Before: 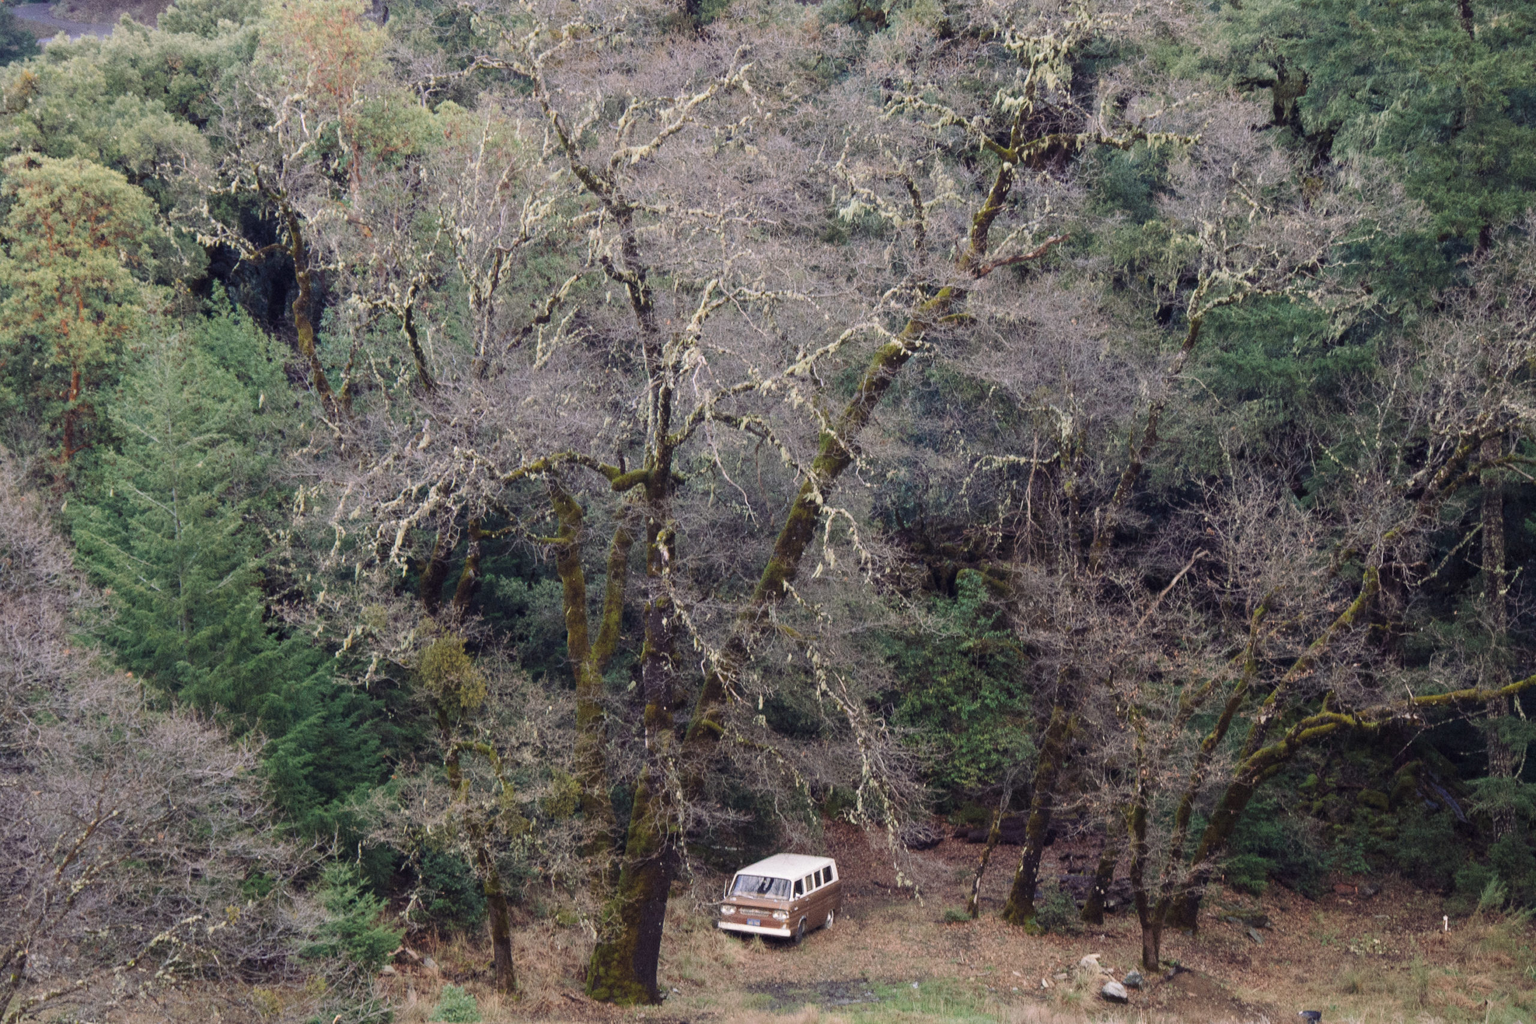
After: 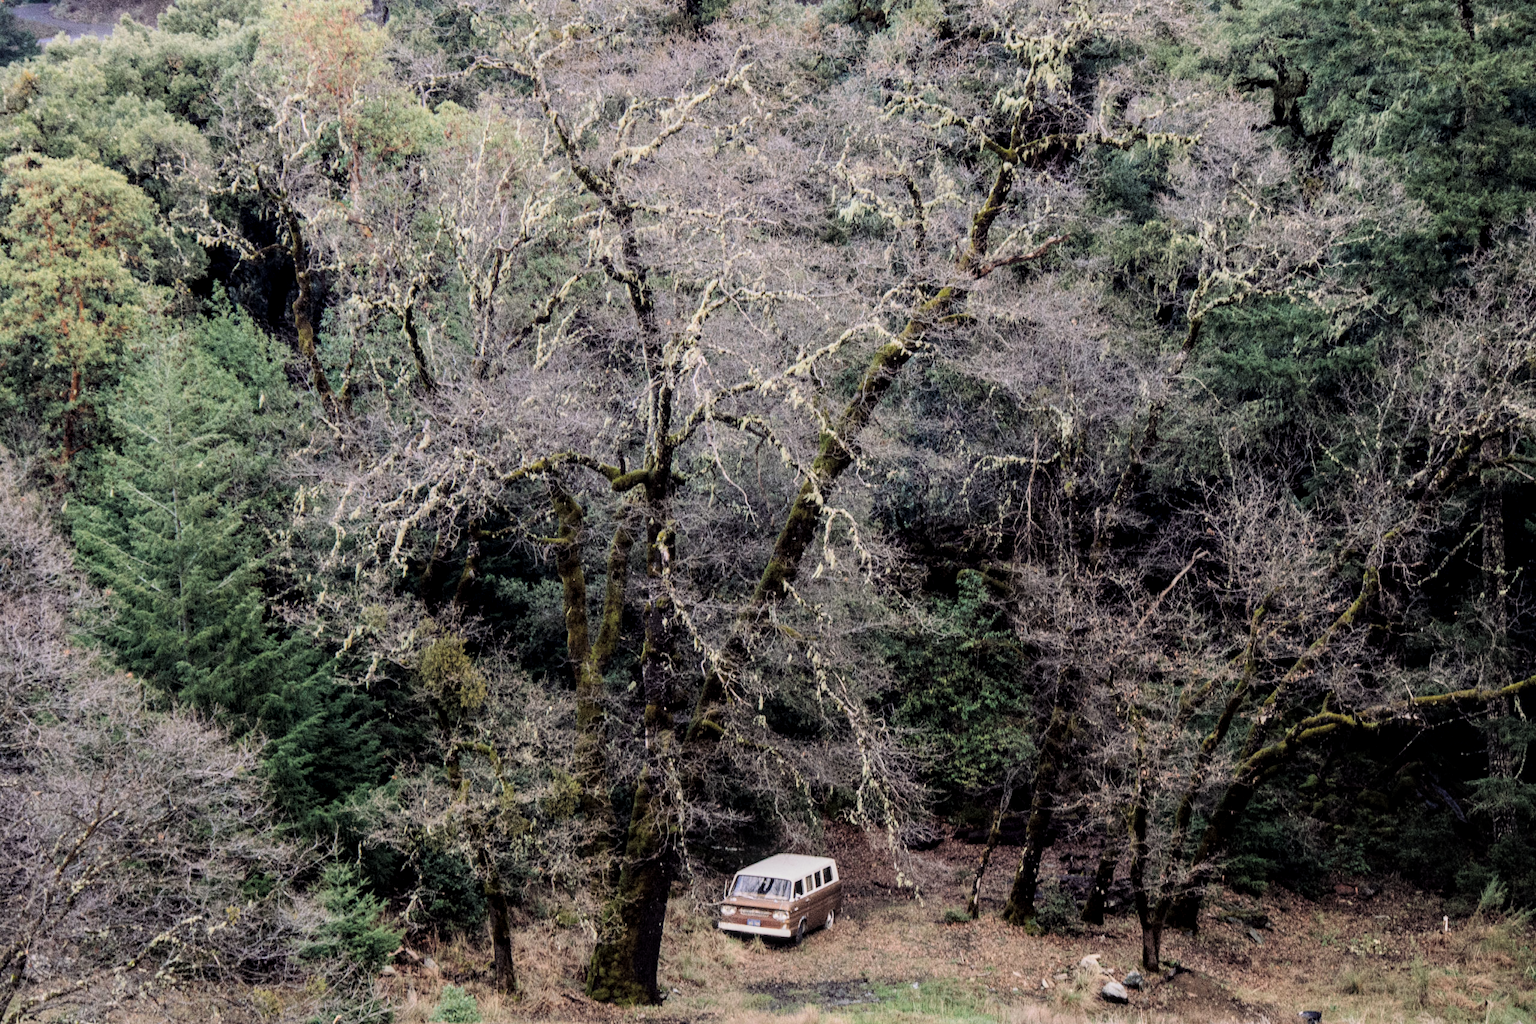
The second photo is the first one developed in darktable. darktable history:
tone equalizer: -8 EV -0.417 EV, -7 EV -0.389 EV, -6 EV -0.333 EV, -5 EV -0.222 EV, -3 EV 0.222 EV, -2 EV 0.333 EV, -1 EV 0.389 EV, +0 EV 0.417 EV, edges refinement/feathering 500, mask exposure compensation -1.57 EV, preserve details no
local contrast: on, module defaults
filmic rgb: black relative exposure -7.75 EV, white relative exposure 4.4 EV, threshold 3 EV, hardness 3.76, latitude 50%, contrast 1.1, color science v5 (2021), contrast in shadows safe, contrast in highlights safe, enable highlight reconstruction true
